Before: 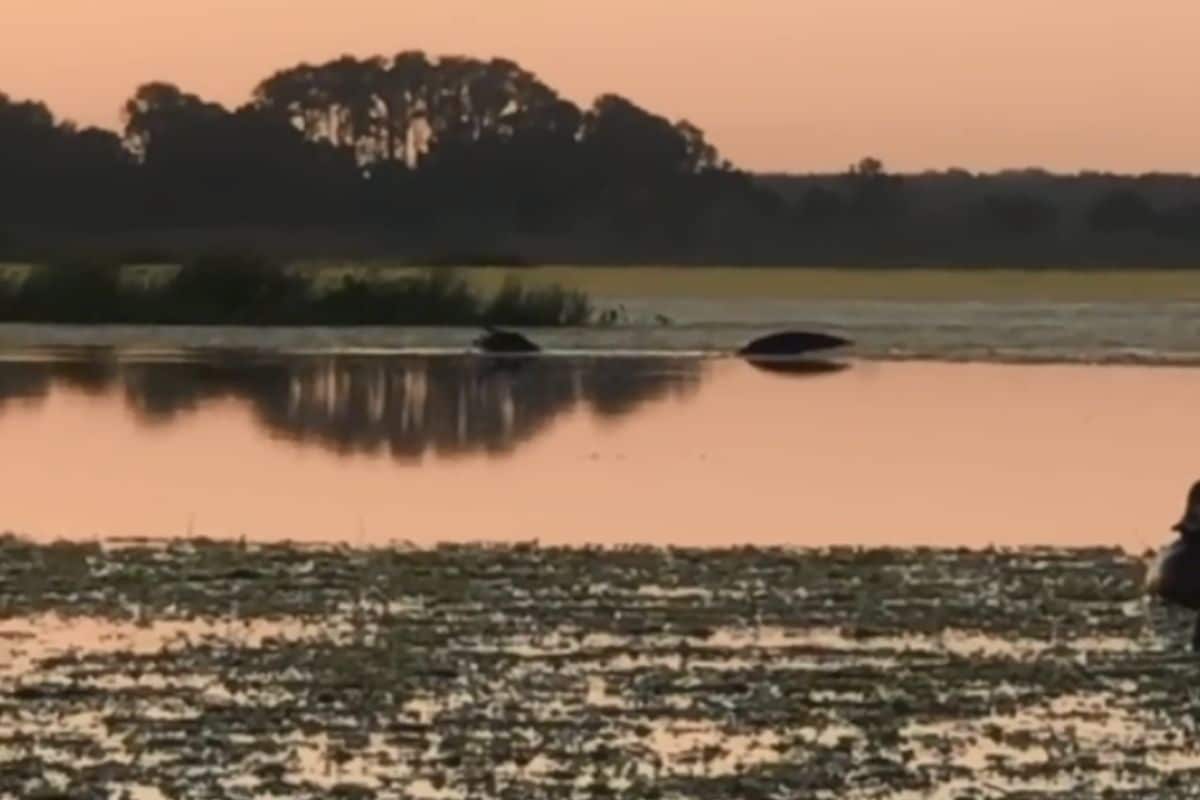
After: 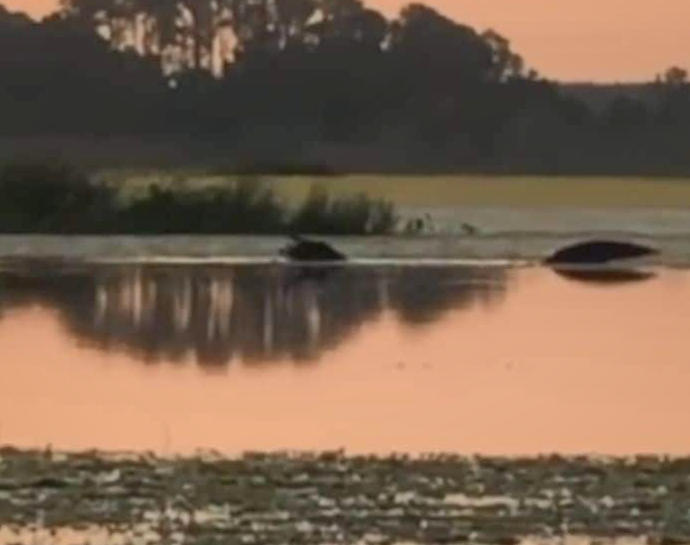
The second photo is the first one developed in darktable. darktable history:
exposure: exposure 0.289 EV, compensate highlight preservation false
shadows and highlights: shadows 39.48, highlights -59.89
local contrast: highlights 106%, shadows 102%, detail 119%, midtone range 0.2
crop: left 16.212%, top 11.48%, right 26.206%, bottom 20.387%
